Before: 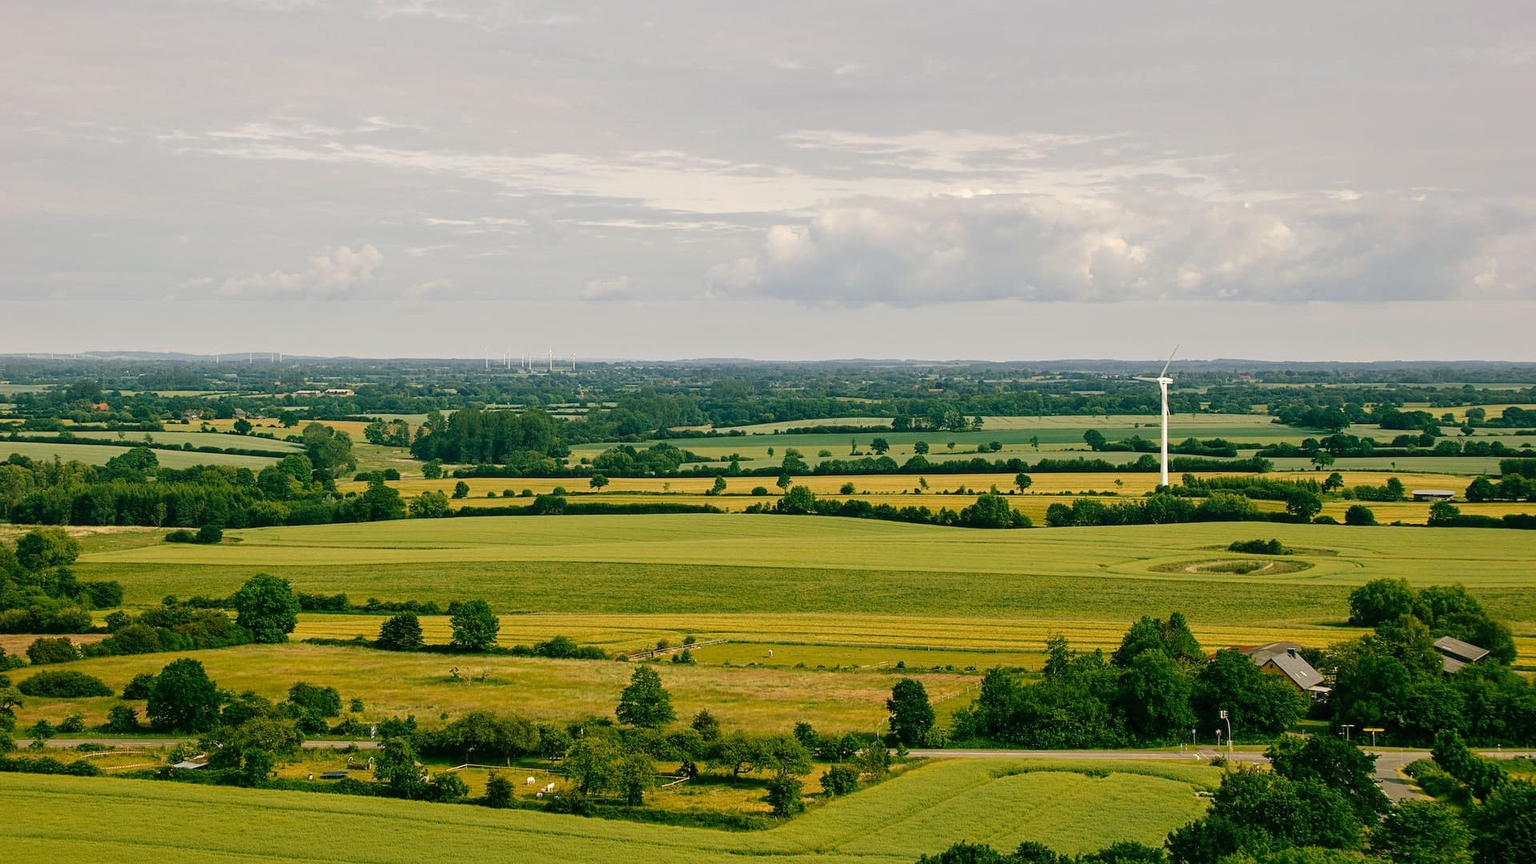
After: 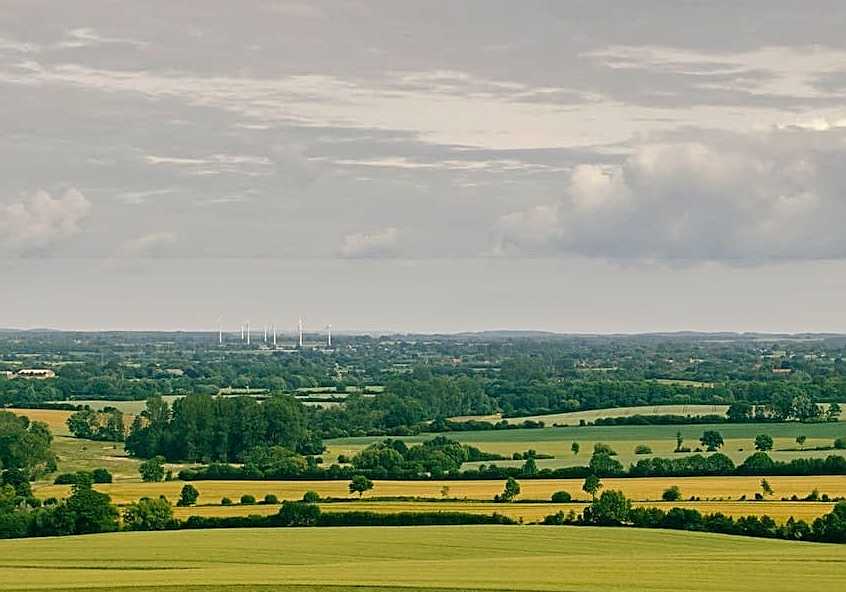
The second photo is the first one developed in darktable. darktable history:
crop: left 20.248%, top 10.86%, right 35.675%, bottom 34.321%
sharpen: on, module defaults
shadows and highlights: soften with gaussian
